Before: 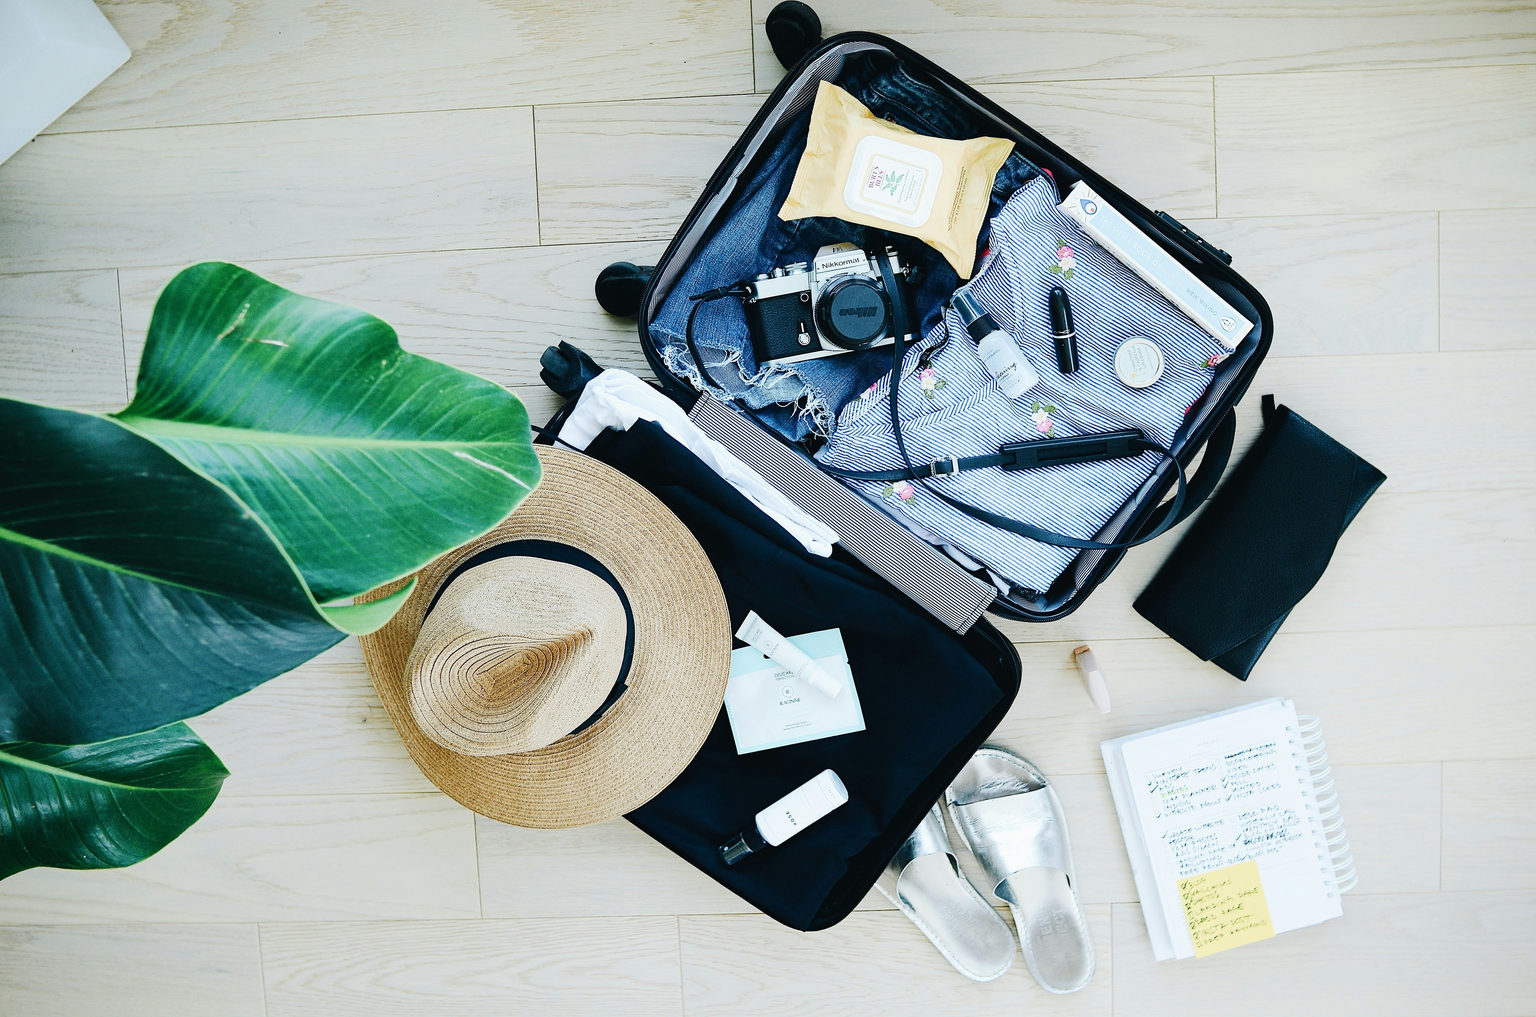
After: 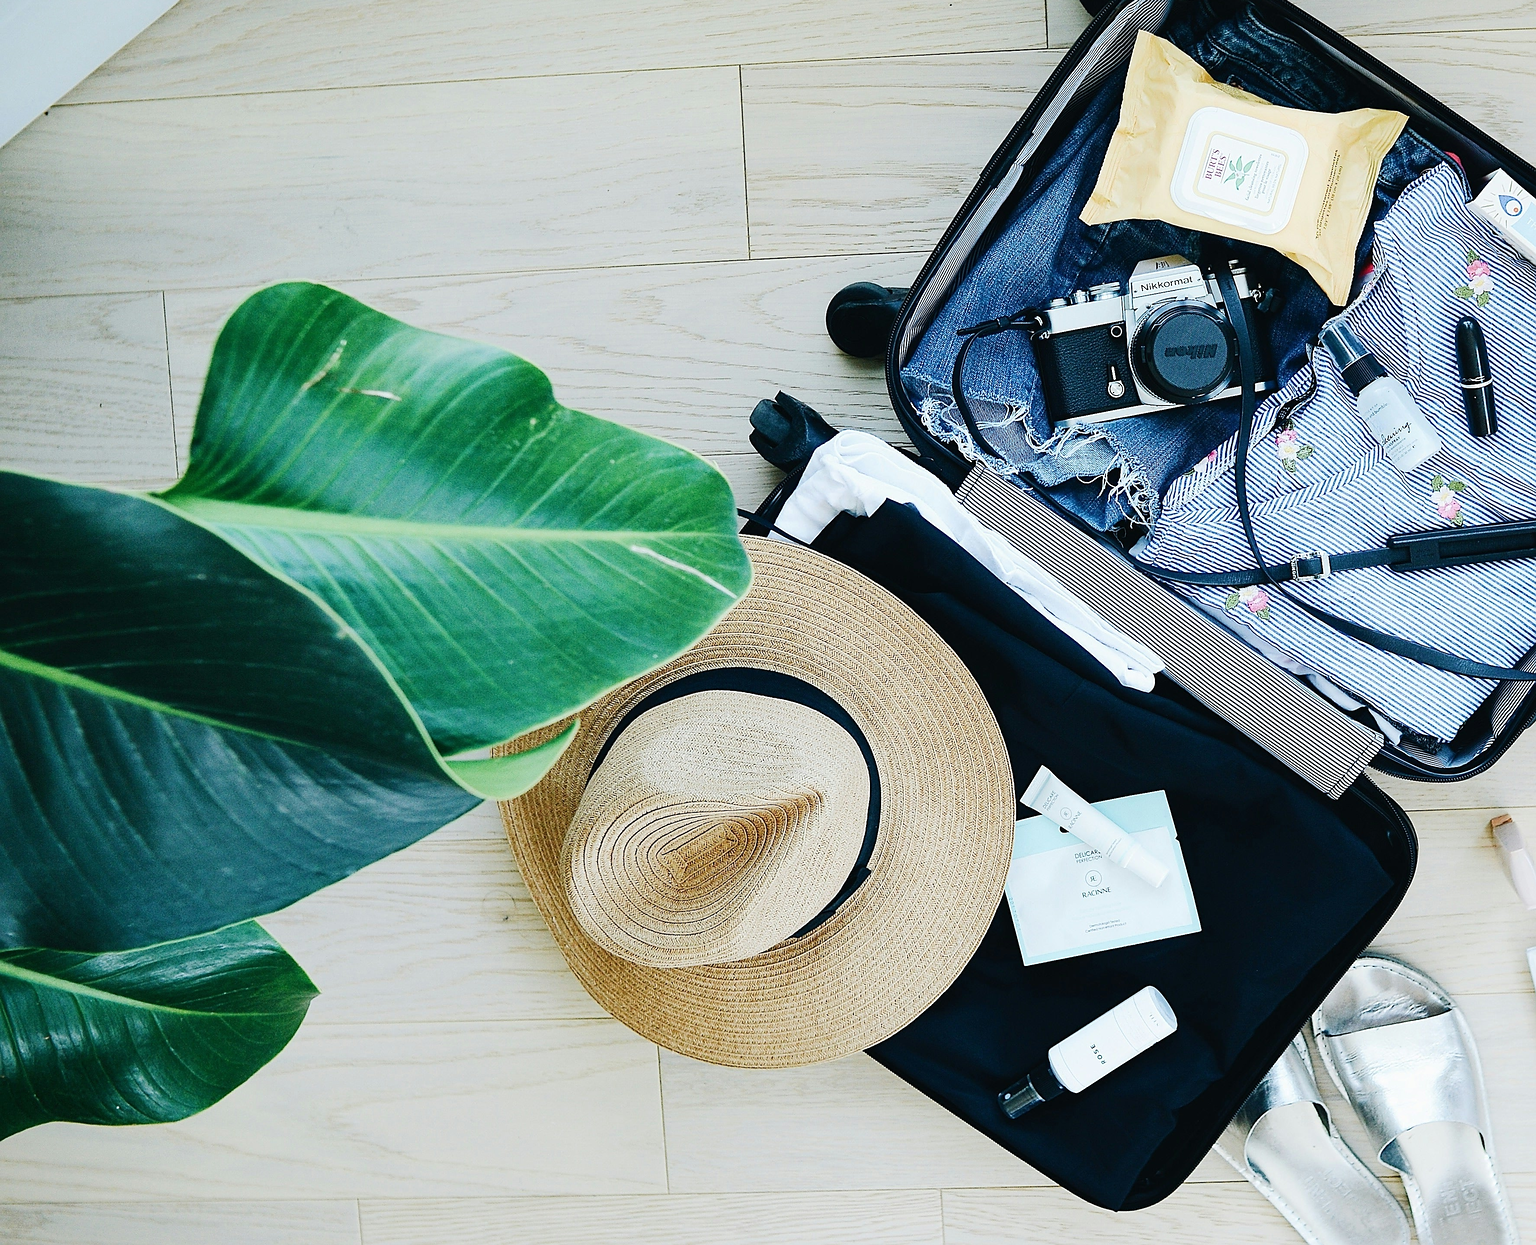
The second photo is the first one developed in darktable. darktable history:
sharpen: on, module defaults
crop: top 5.803%, right 27.864%, bottom 5.804%
